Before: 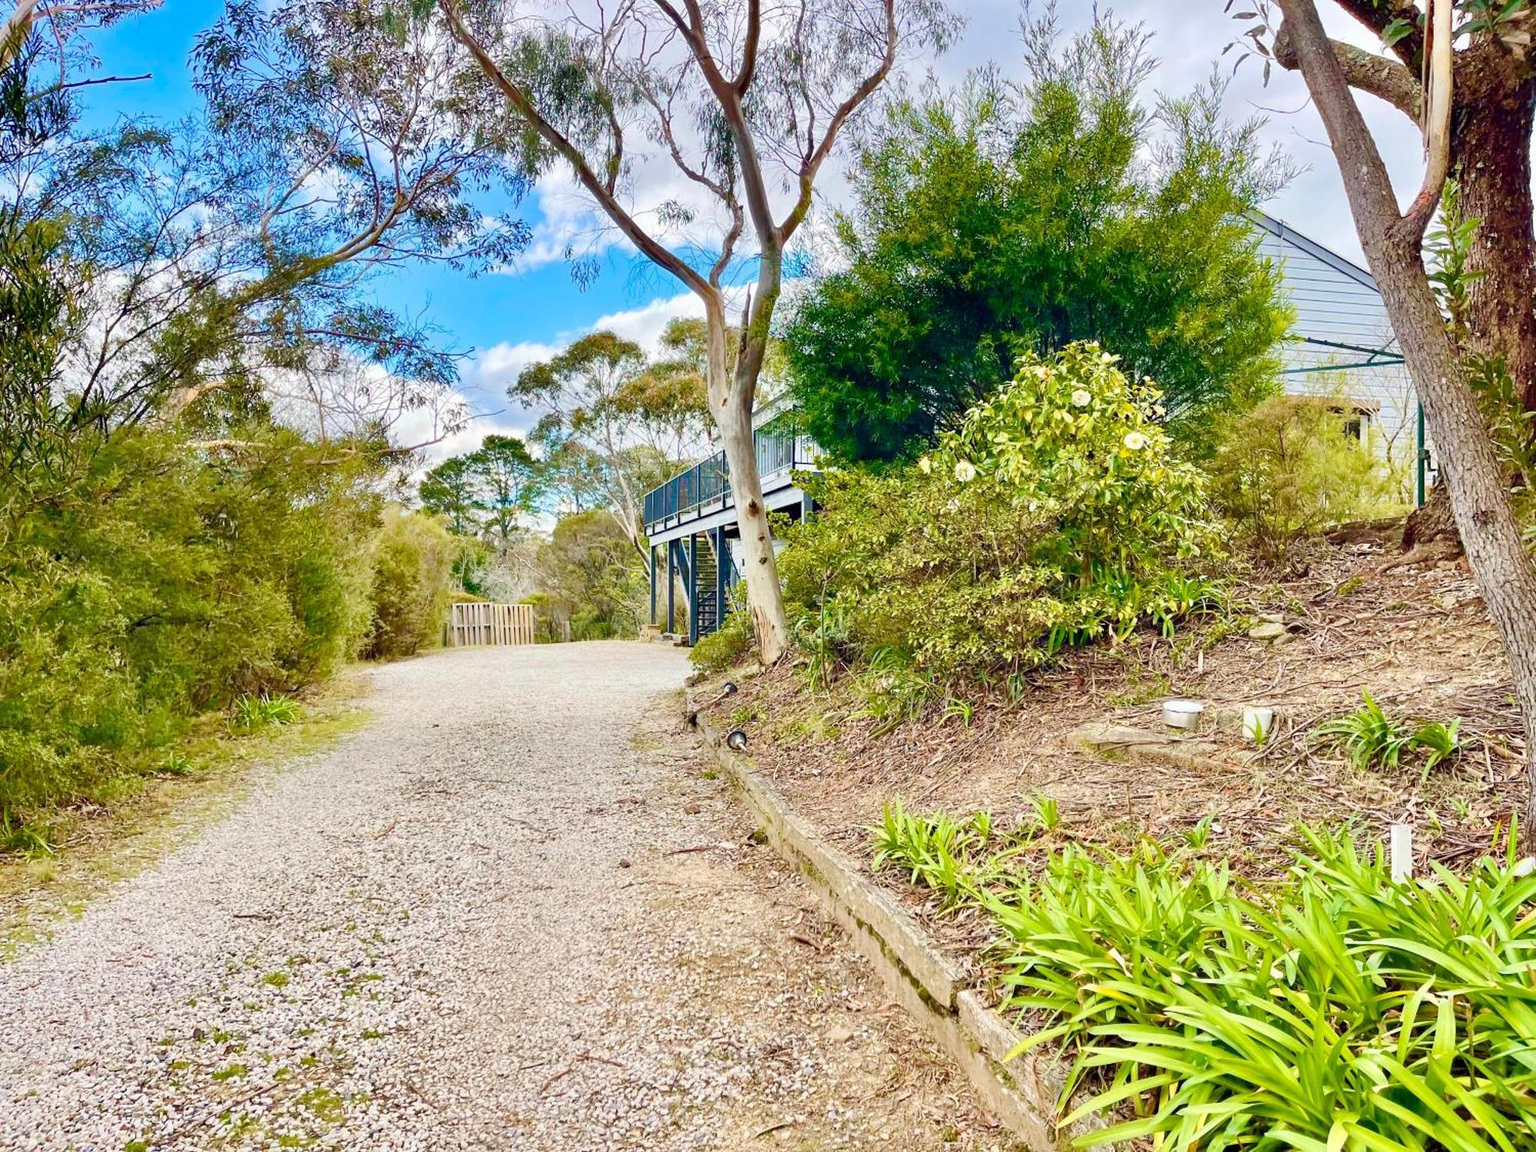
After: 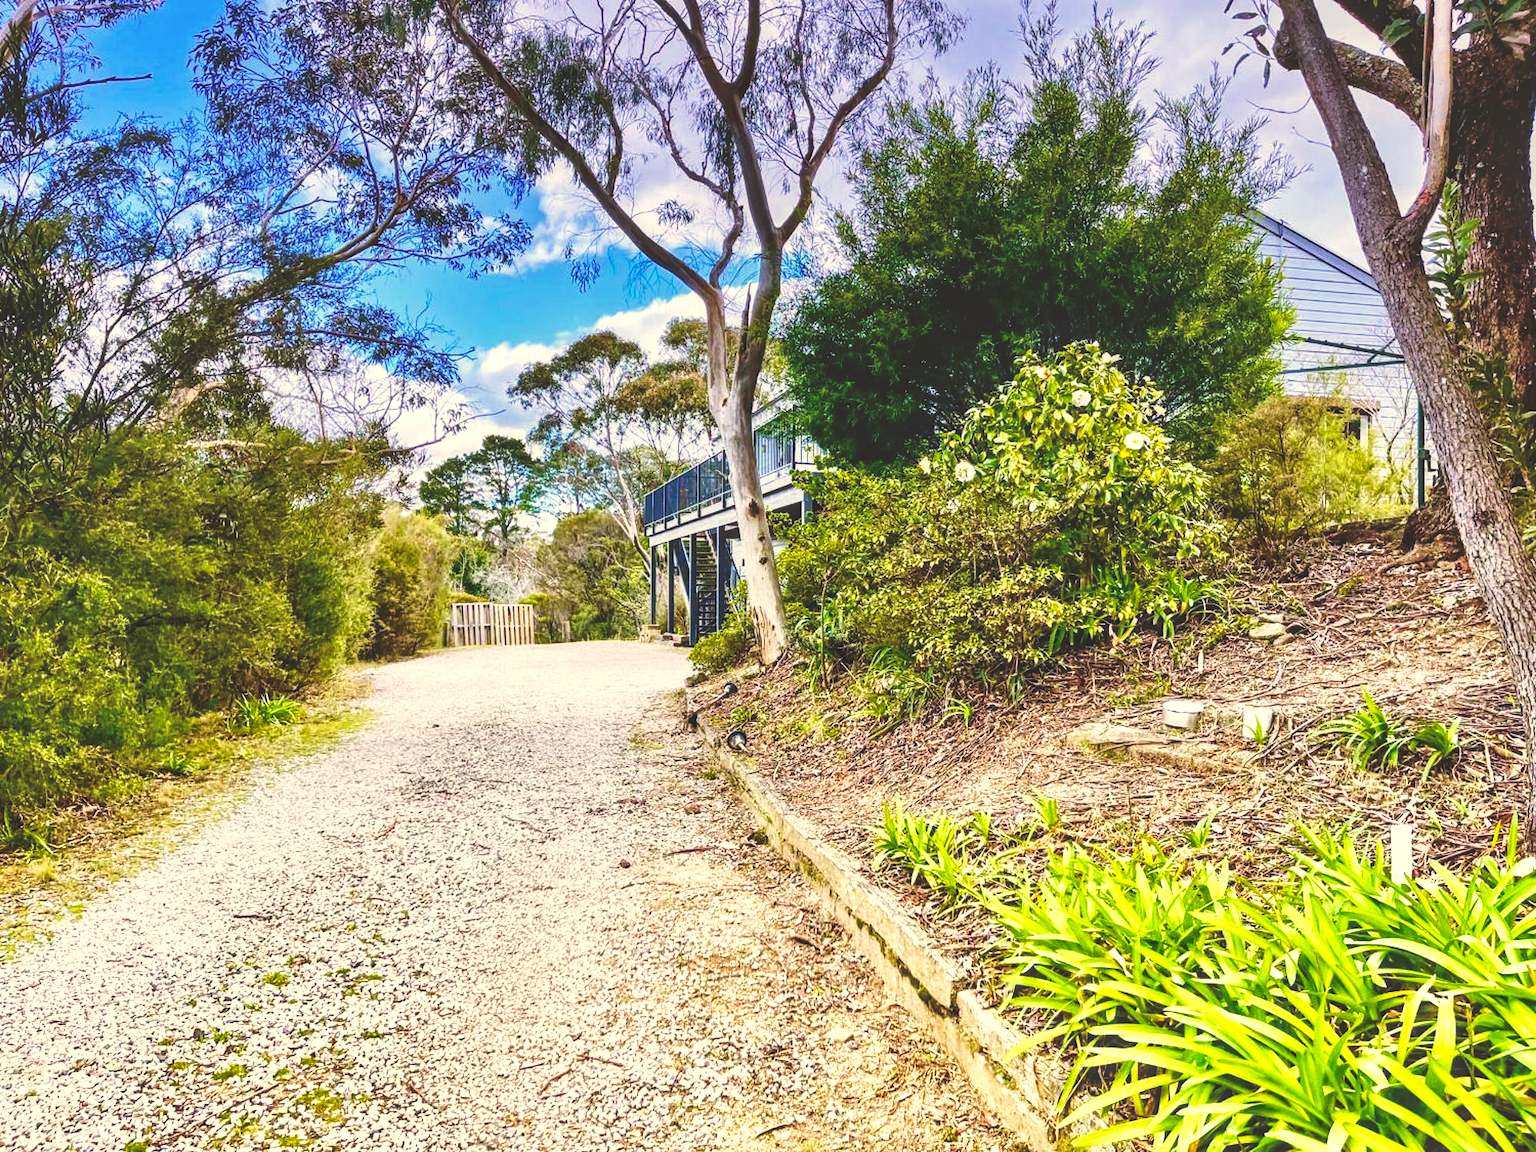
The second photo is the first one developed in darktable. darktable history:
graduated density: hue 238.83°, saturation 50%
base curve: curves: ch0 [(0, 0.036) (0.007, 0.037) (0.604, 0.887) (1, 1)], preserve colors none
local contrast: detail 140%
color calibration: illuminant as shot in camera, x 0.358, y 0.373, temperature 4628.91 K
color correction: highlights a* 1.39, highlights b* 17.83
